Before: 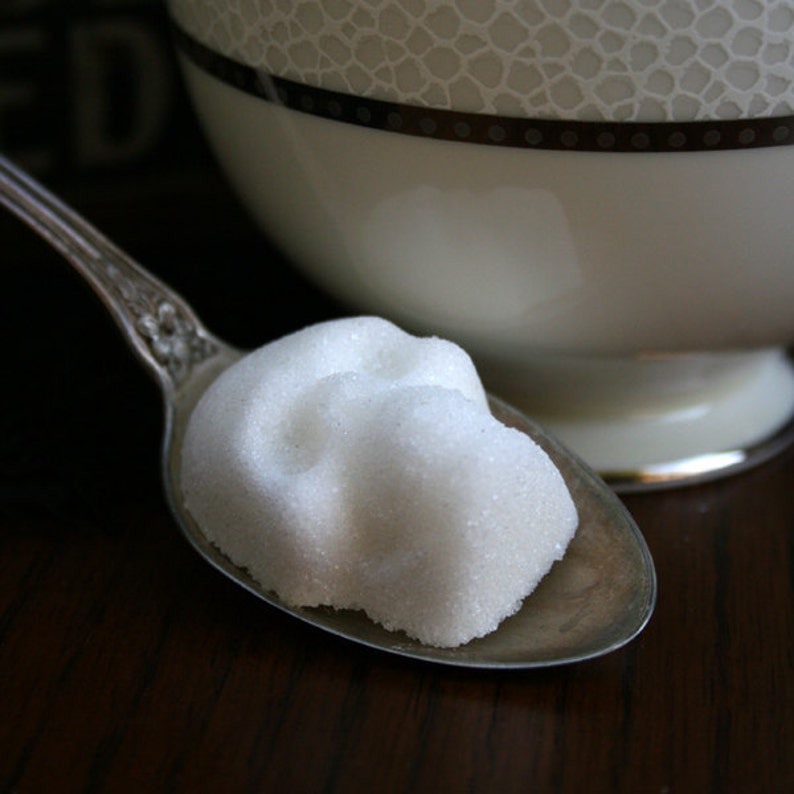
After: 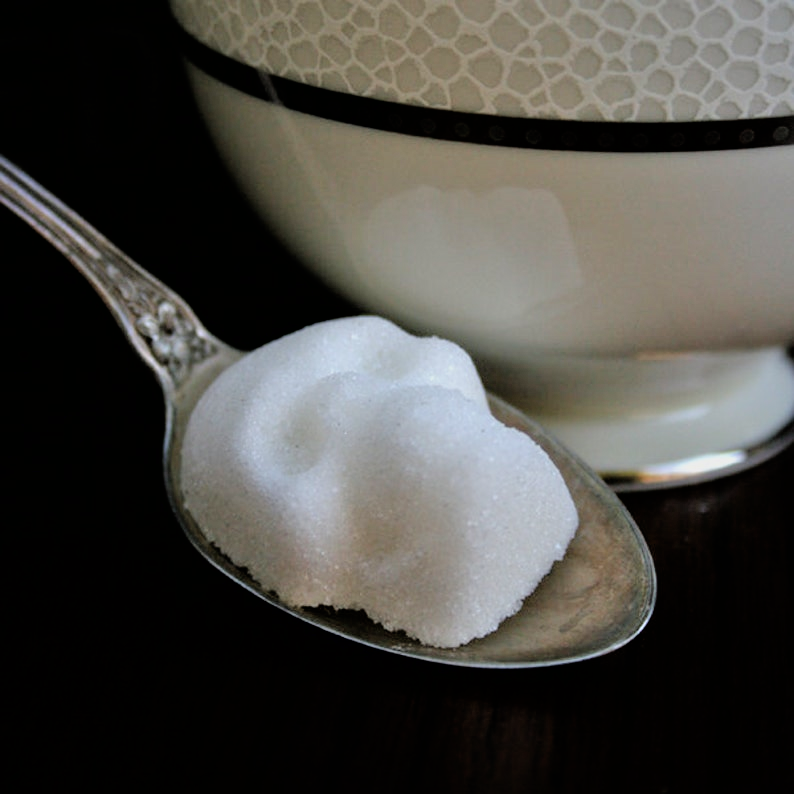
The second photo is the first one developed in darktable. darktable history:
filmic rgb: hardness 4.17, contrast 1.364, color science v6 (2022)
tone equalizer: -7 EV 0.15 EV, -6 EV 0.6 EV, -5 EV 1.15 EV, -4 EV 1.33 EV, -3 EV 1.15 EV, -2 EV 0.6 EV, -1 EV 0.15 EV, mask exposure compensation -0.5 EV
rgb curve: curves: ch0 [(0, 0) (0.175, 0.154) (0.785, 0.663) (1, 1)]
